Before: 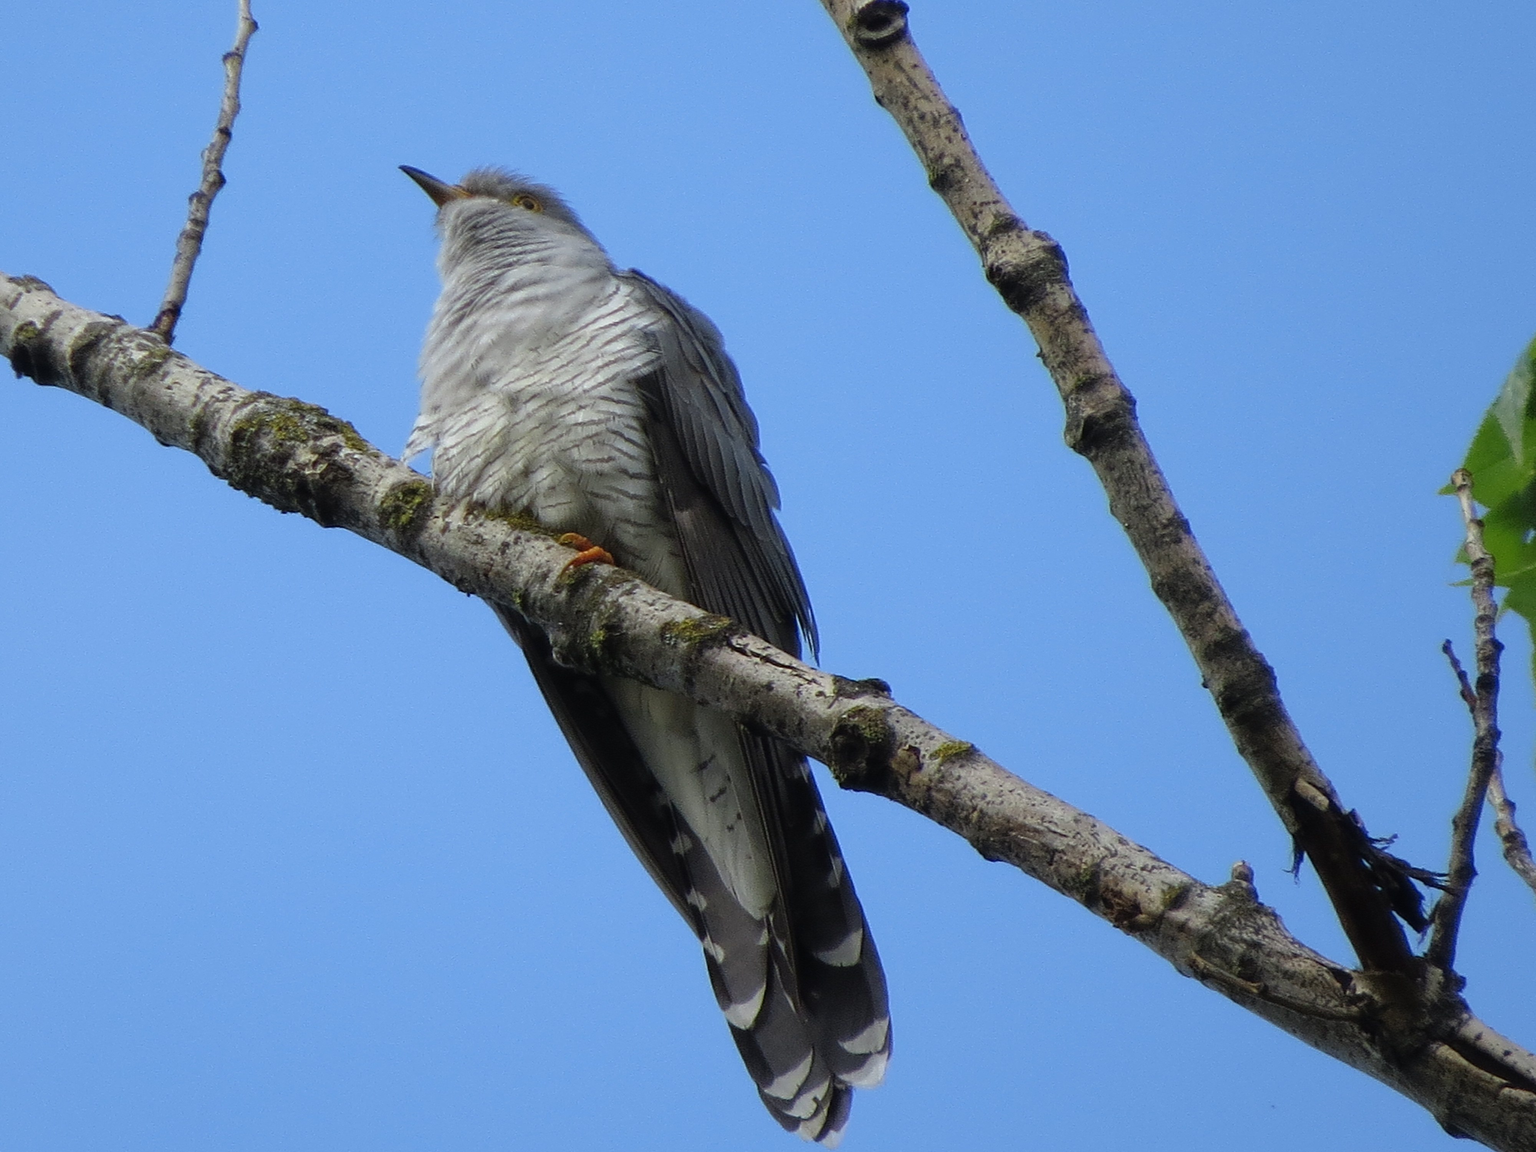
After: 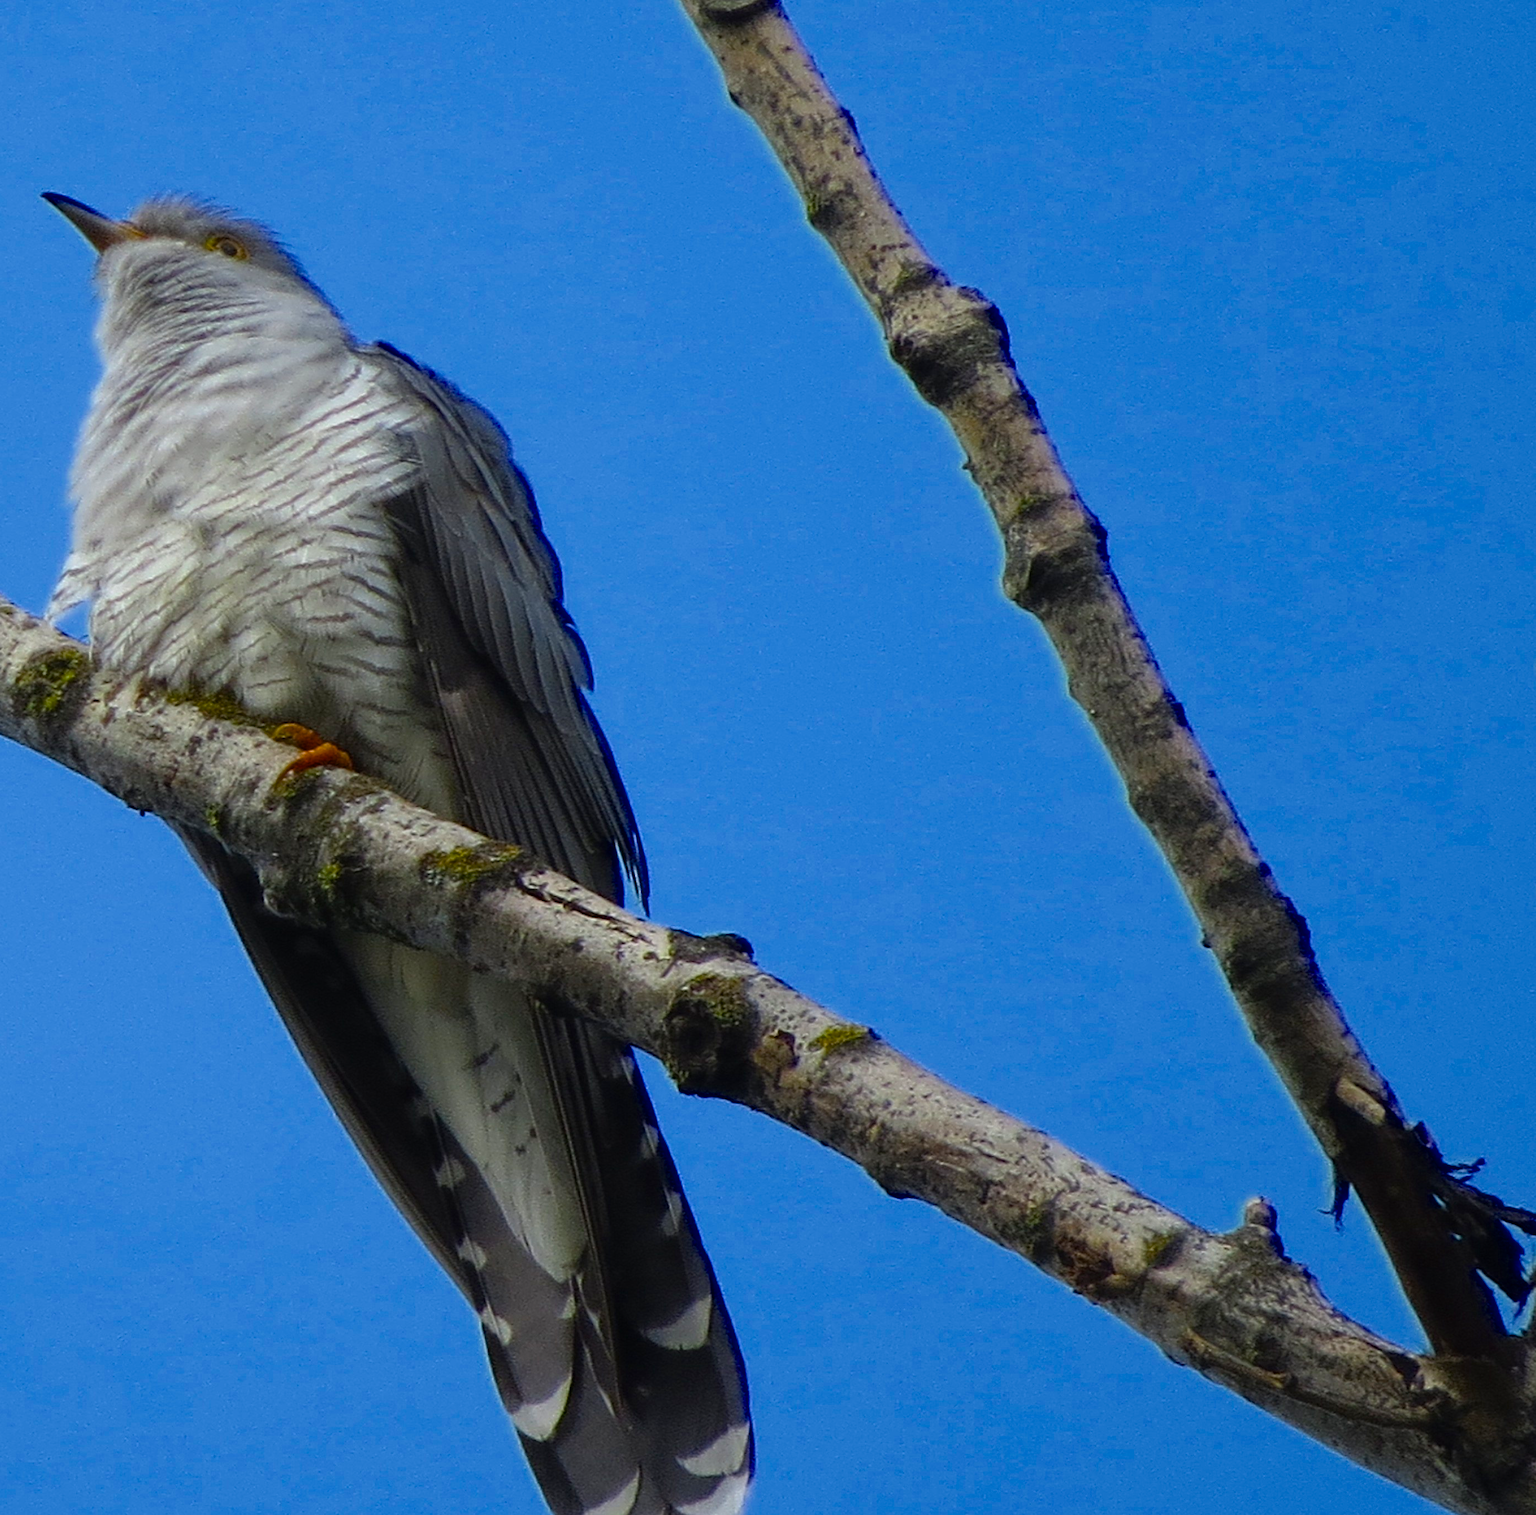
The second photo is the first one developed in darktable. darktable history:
color balance rgb: power › hue 311.22°, perceptual saturation grading › global saturation 30.85%, saturation formula JzAzBz (2021)
crop and rotate: left 24.124%, top 2.805%, right 6.638%, bottom 6.11%
